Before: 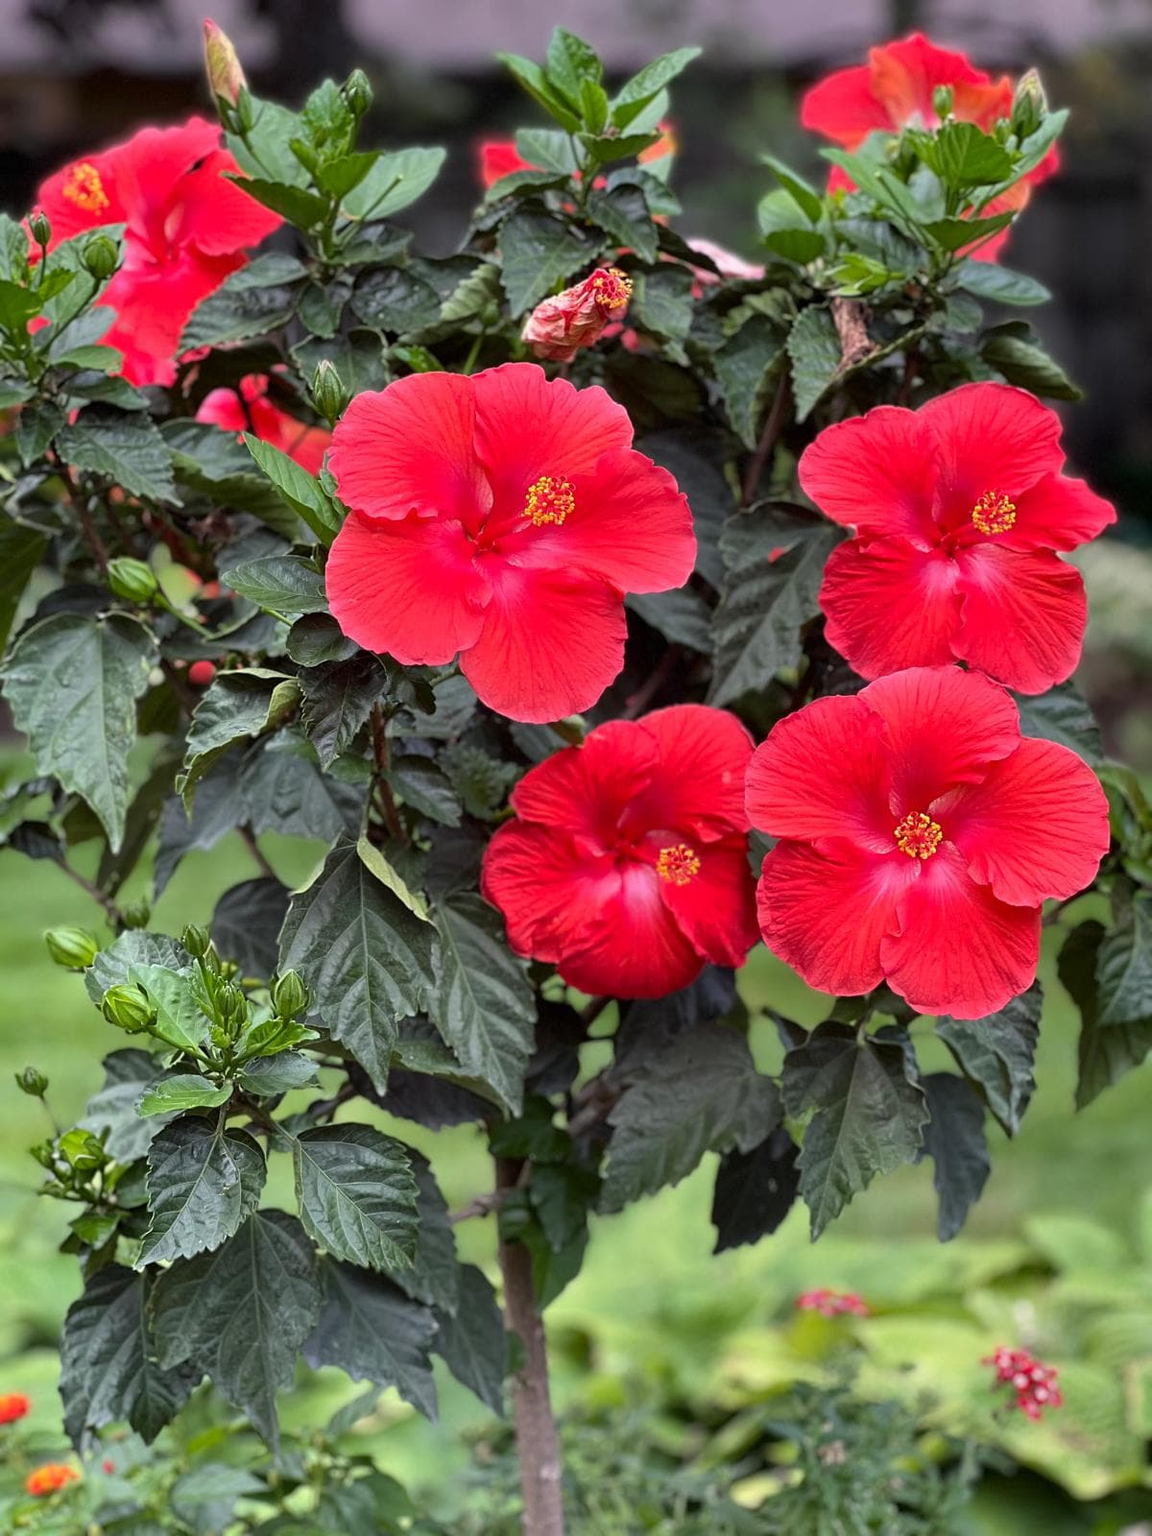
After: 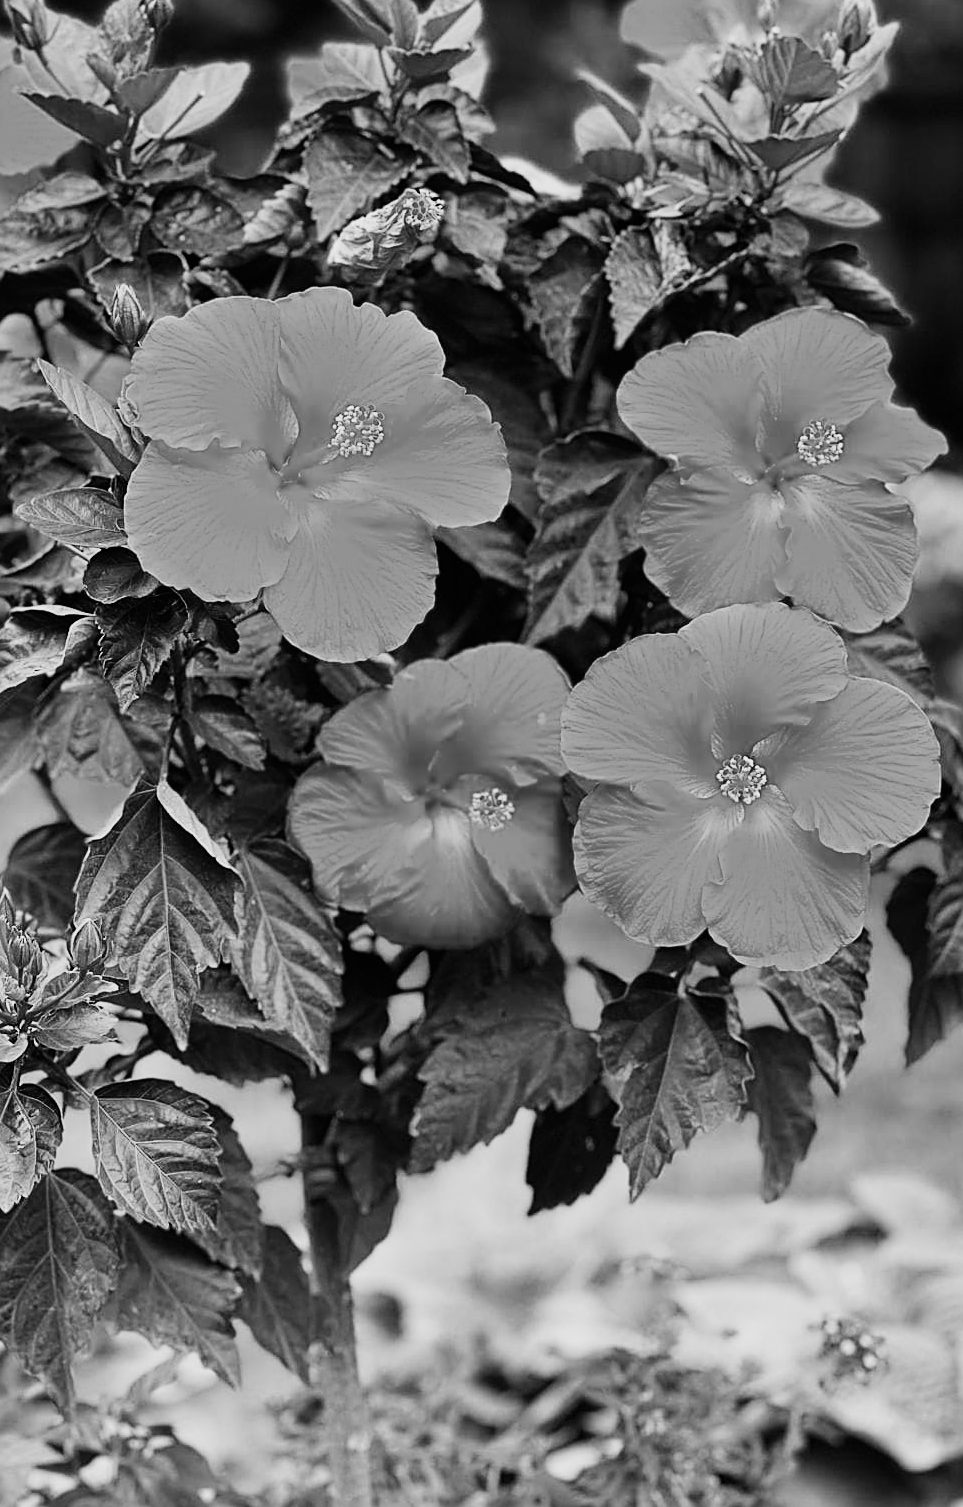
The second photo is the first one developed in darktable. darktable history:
white balance: emerald 1
contrast brightness saturation: contrast 0.2, brightness 0.16, saturation 0.22
tone equalizer: on, module defaults
sigmoid: skew -0.2, preserve hue 0%, red attenuation 0.1, red rotation 0.035, green attenuation 0.1, green rotation -0.017, blue attenuation 0.15, blue rotation -0.052, base primaries Rec2020
monochrome: a 32, b 64, size 2.3
crop and rotate: left 17.959%, top 5.771%, right 1.742%
sharpen: on, module defaults
